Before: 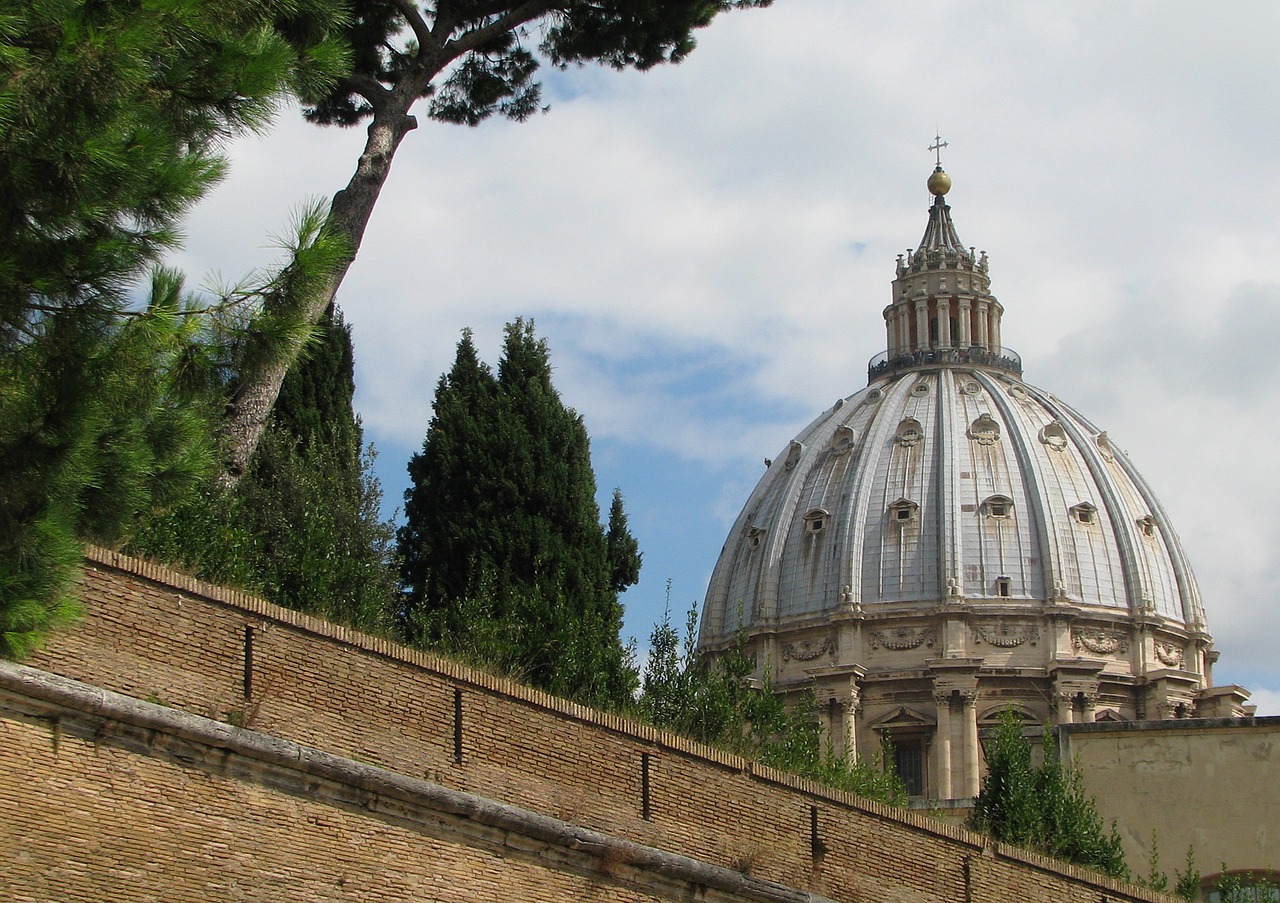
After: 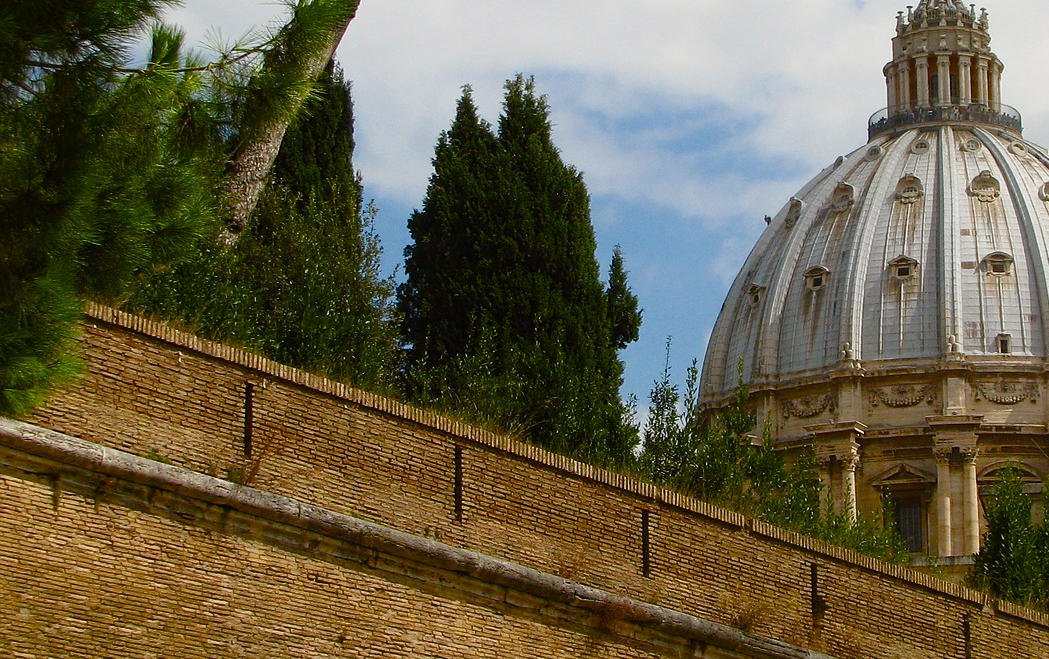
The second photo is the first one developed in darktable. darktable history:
crop: top 26.916%, right 18.015%
color balance rgb: power › chroma 0.672%, power › hue 60°, perceptual saturation grading › global saturation 44.801%, perceptual saturation grading › highlights -50.509%, perceptual saturation grading › shadows 30.354%, saturation formula JzAzBz (2021)
